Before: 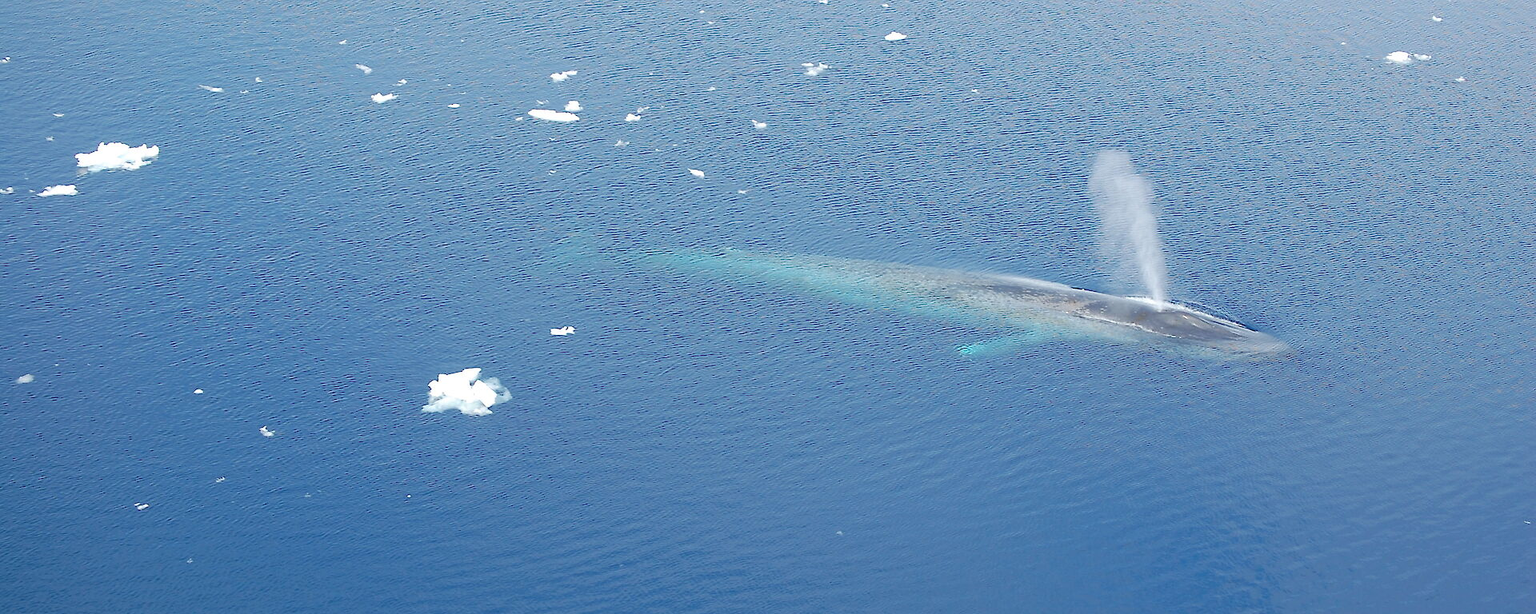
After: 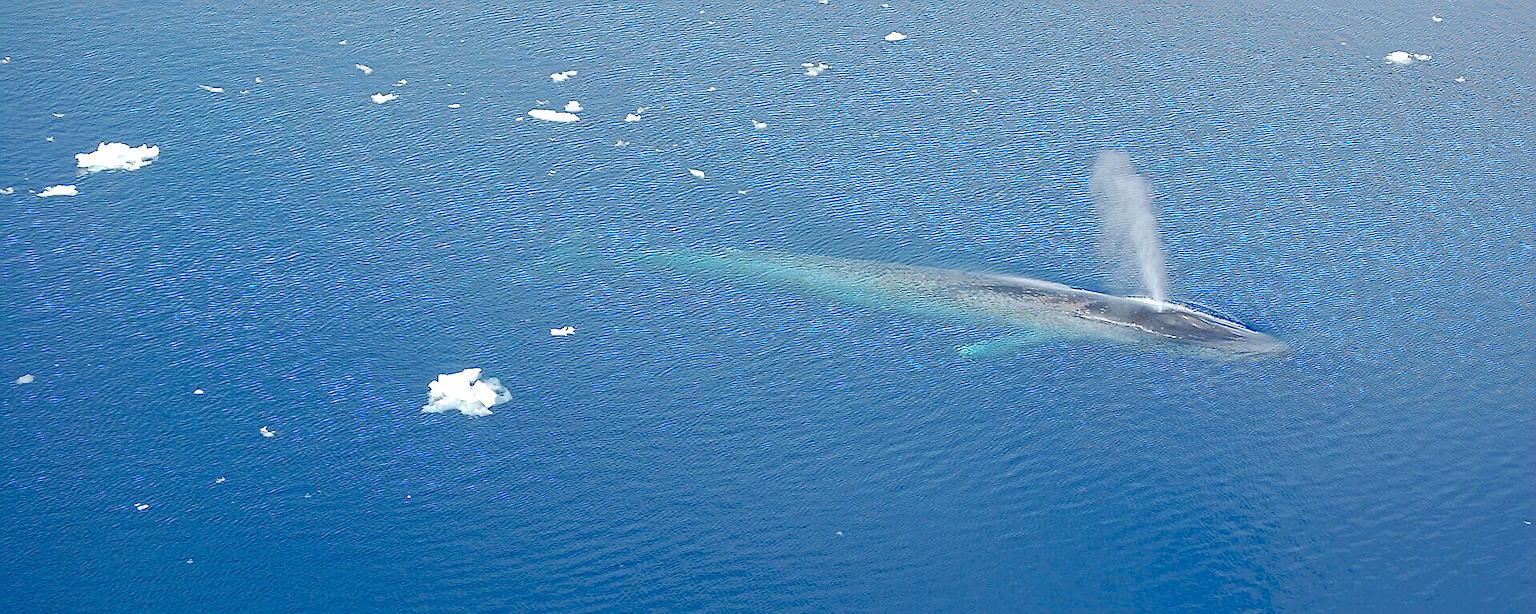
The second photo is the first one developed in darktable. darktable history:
exposure: black level correction 0.047, exposure 0.013 EV, compensate highlight preservation false
sharpen: on, module defaults
shadows and highlights: on, module defaults
local contrast: mode bilateral grid, contrast 20, coarseness 50, detail 120%, midtone range 0.2
